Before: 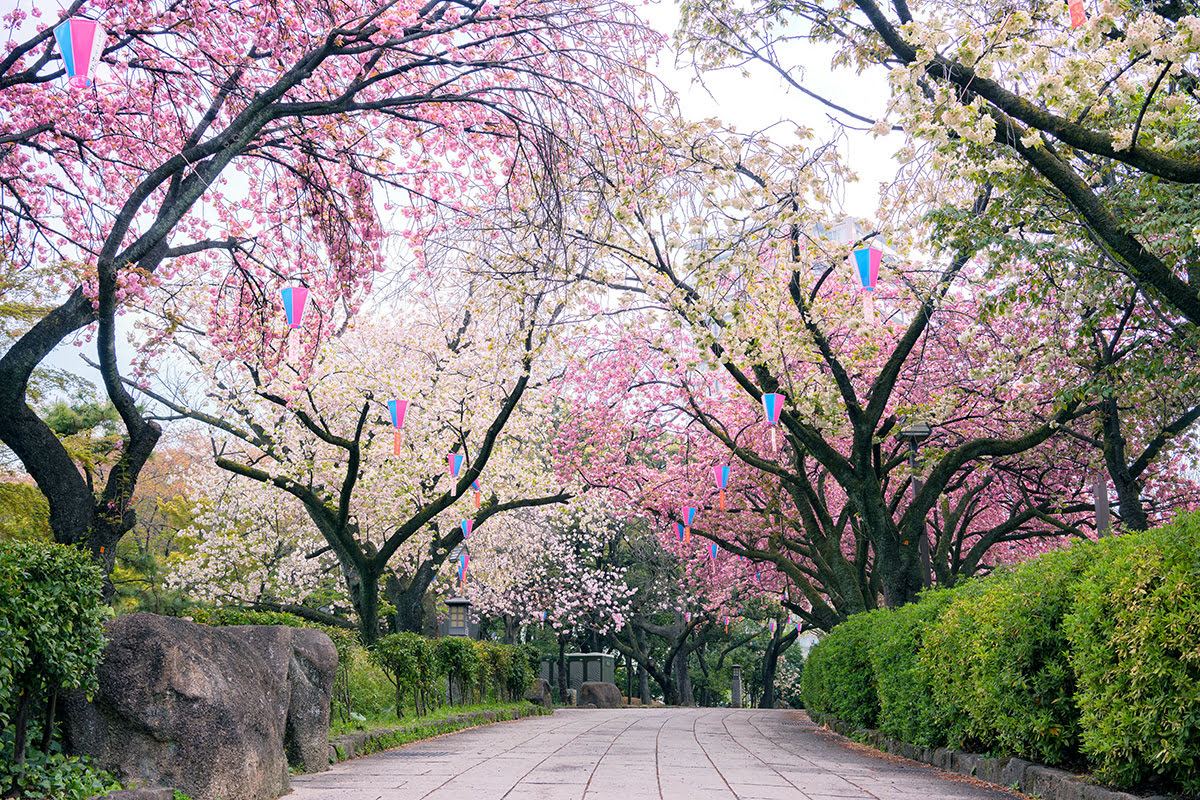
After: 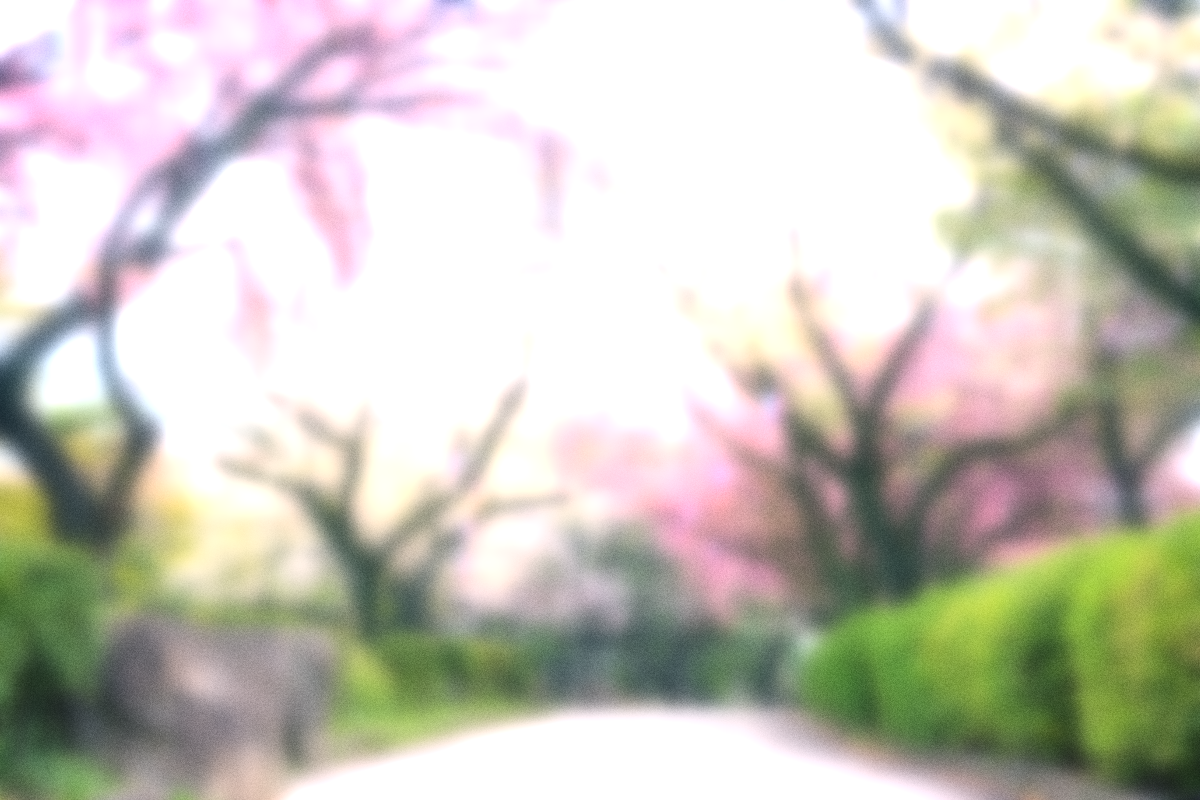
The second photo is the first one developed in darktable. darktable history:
exposure: black level correction 0, exposure 1.388 EV, compensate exposure bias true, compensate highlight preservation false
grain: coarseness 0.09 ISO
contrast equalizer: y [[0.5, 0.5, 0.468, 0.5, 0.5, 0.5], [0.5 ×6], [0.5 ×6], [0 ×6], [0 ×6]]
lowpass: on, module defaults
